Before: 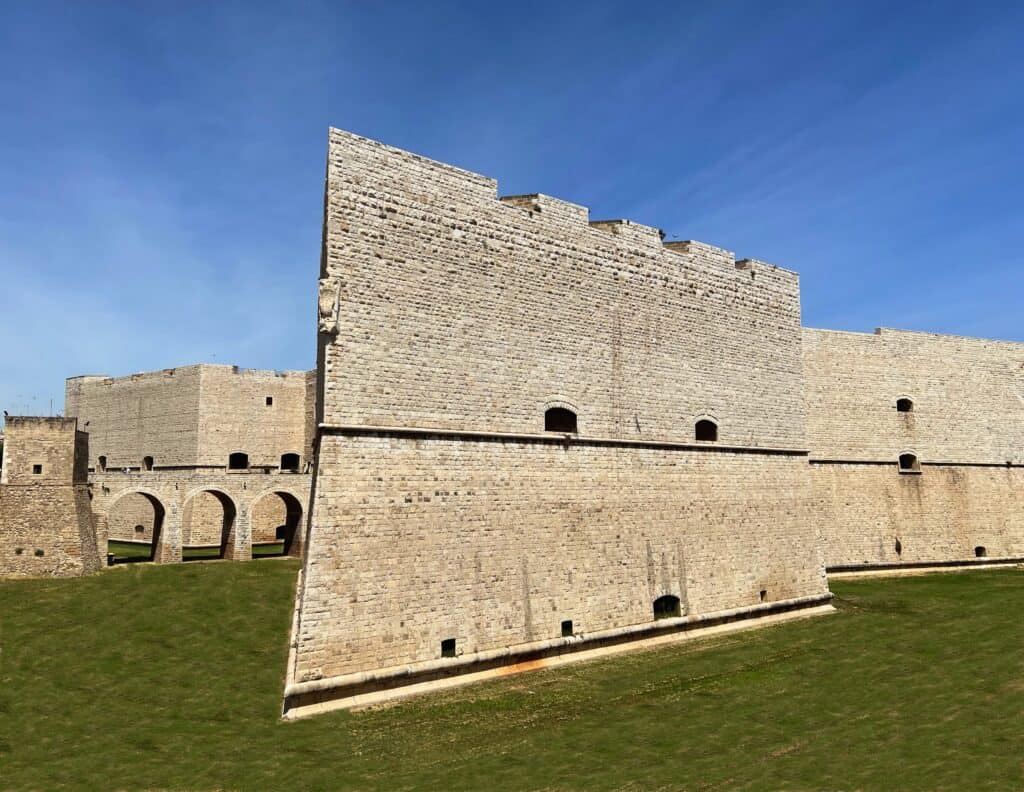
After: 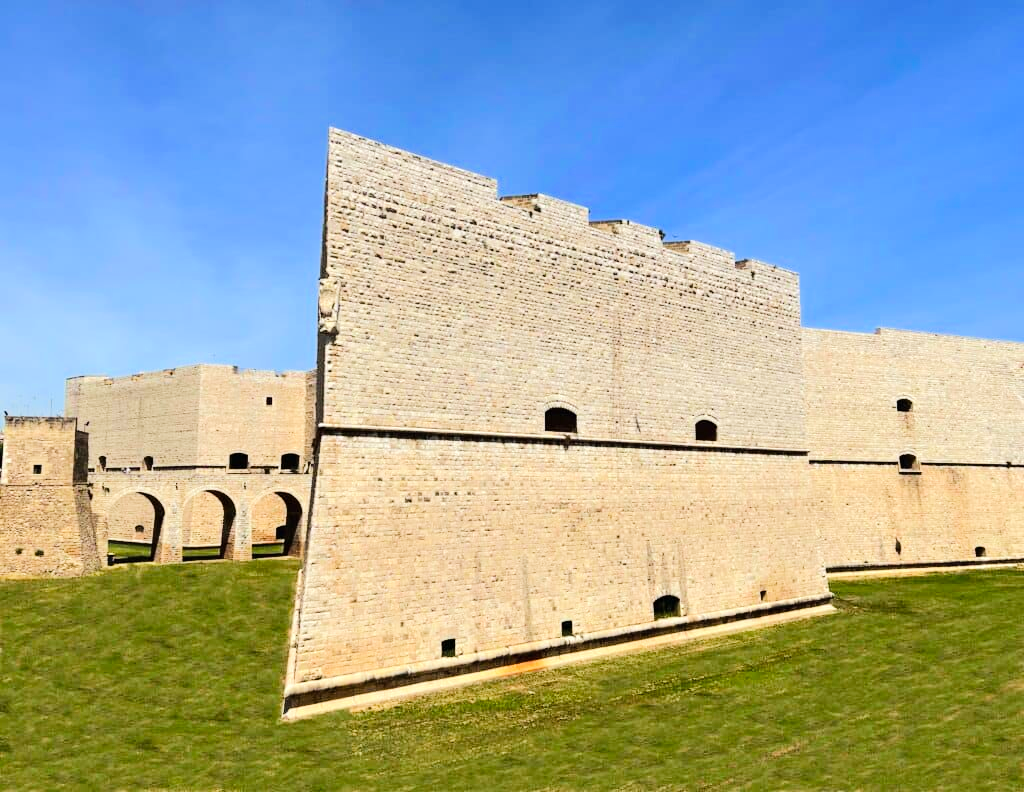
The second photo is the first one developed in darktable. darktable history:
tone equalizer: -7 EV 0.142 EV, -6 EV 0.595 EV, -5 EV 1.14 EV, -4 EV 1.3 EV, -3 EV 1.15 EV, -2 EV 0.6 EV, -1 EV 0.167 EV, edges refinement/feathering 500, mask exposure compensation -1.57 EV, preserve details no
shadows and highlights: shadows 36.89, highlights -26.92, soften with gaussian
color balance rgb: perceptual saturation grading › global saturation 15.033%
